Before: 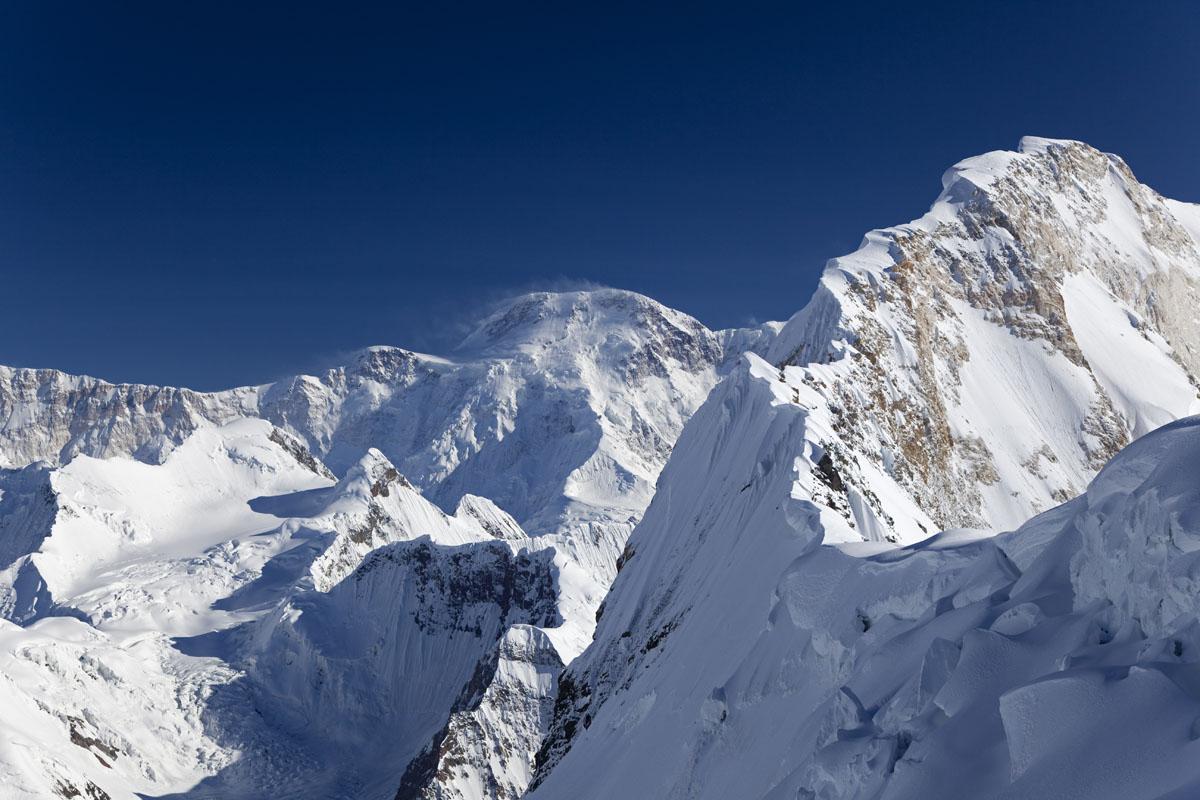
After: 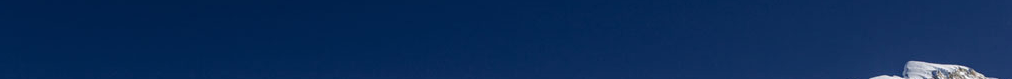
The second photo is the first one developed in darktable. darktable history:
crop and rotate: left 9.644%, top 9.491%, right 6.021%, bottom 80.509%
local contrast: on, module defaults
